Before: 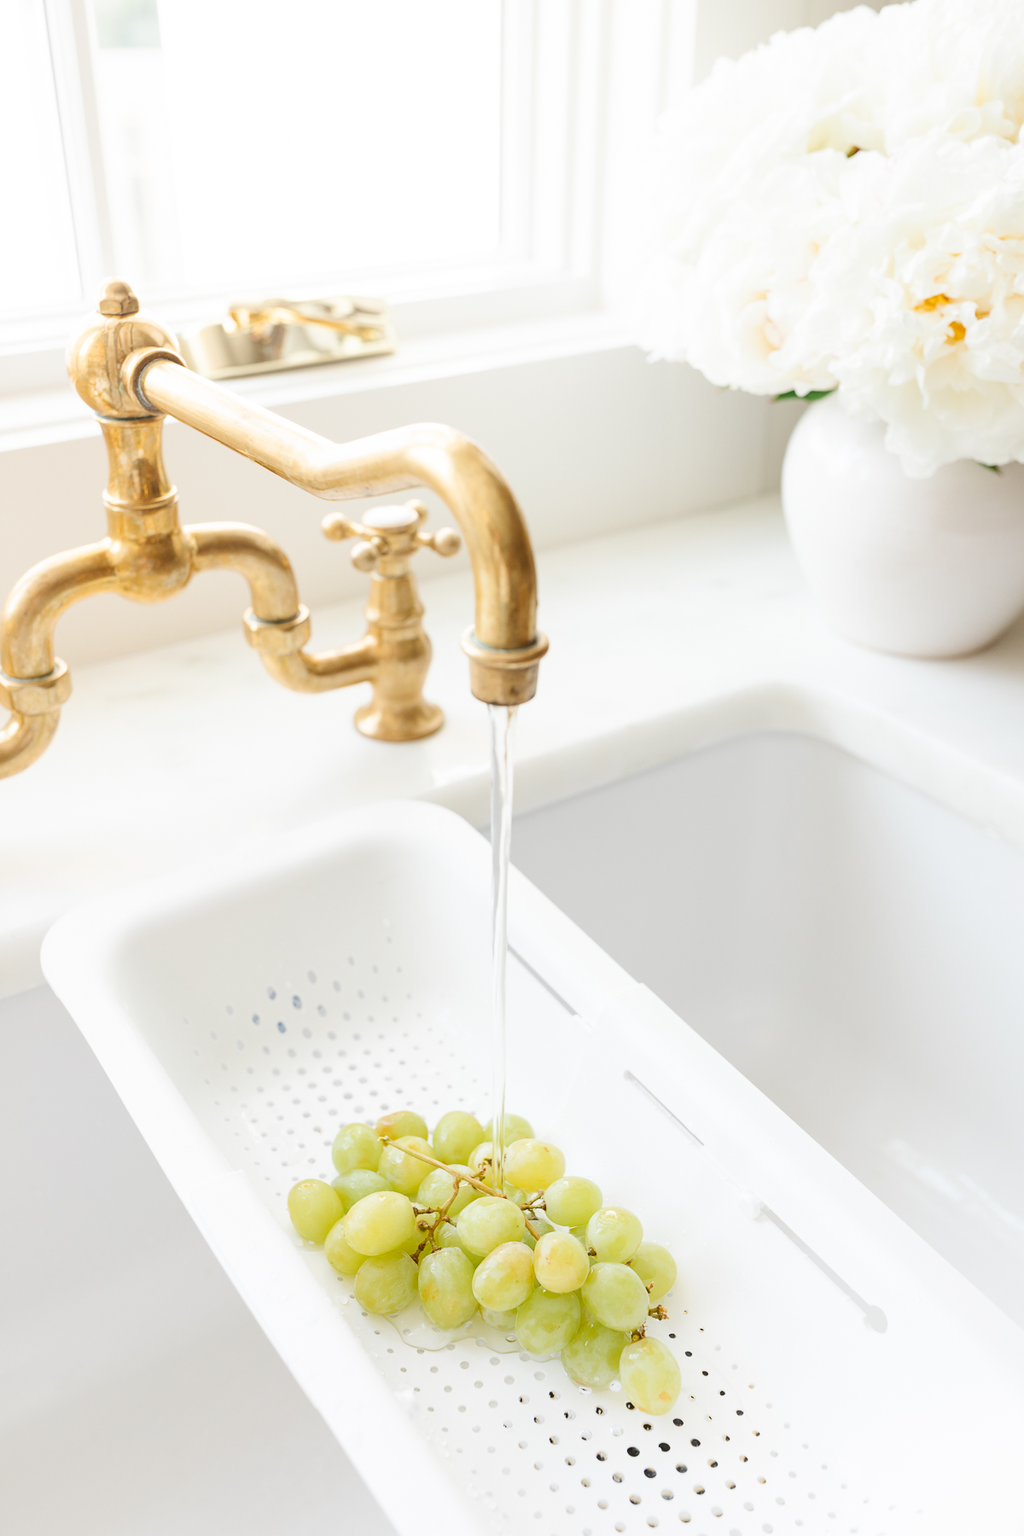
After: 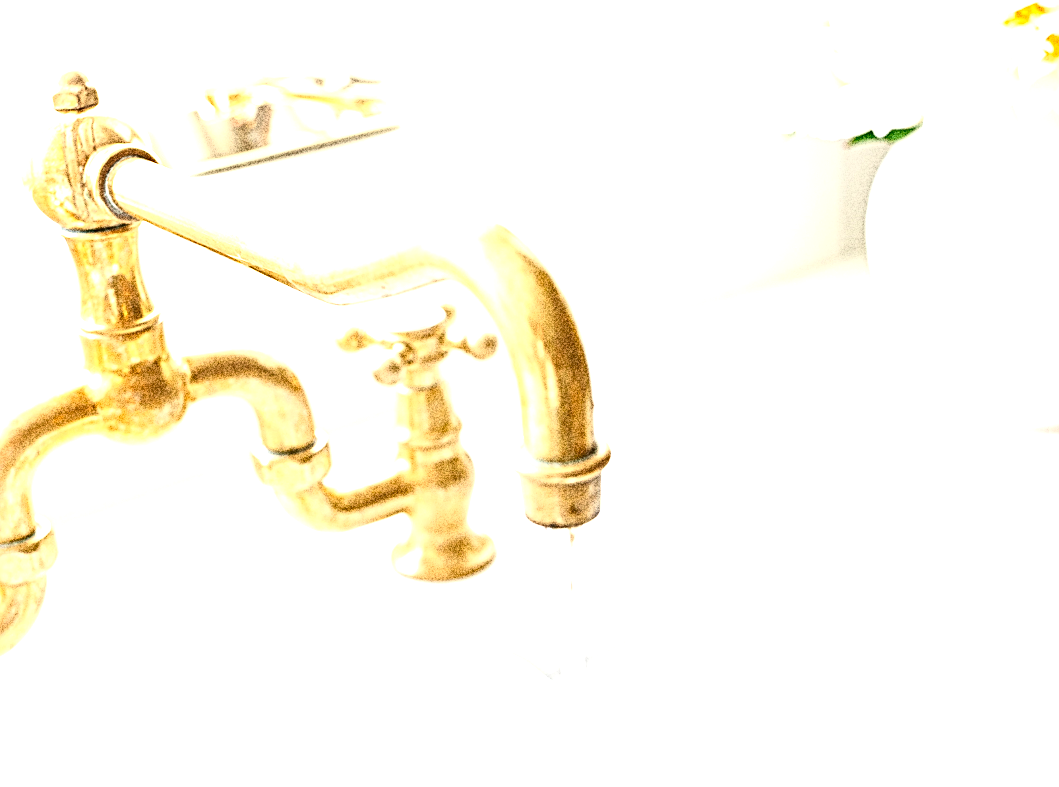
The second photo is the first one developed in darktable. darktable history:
rotate and perspective: rotation -4.86°, automatic cropping off
exposure: black level correction 0, exposure 0.95 EV, compensate exposure bias true, compensate highlight preservation false
crop: left 7.036%, top 18.398%, right 14.379%, bottom 40.043%
haze removal: strength 0.29, distance 0.25, compatibility mode true, adaptive false
grain: coarseness 30.02 ISO, strength 100%
sharpen: radius 3.69, amount 0.928
